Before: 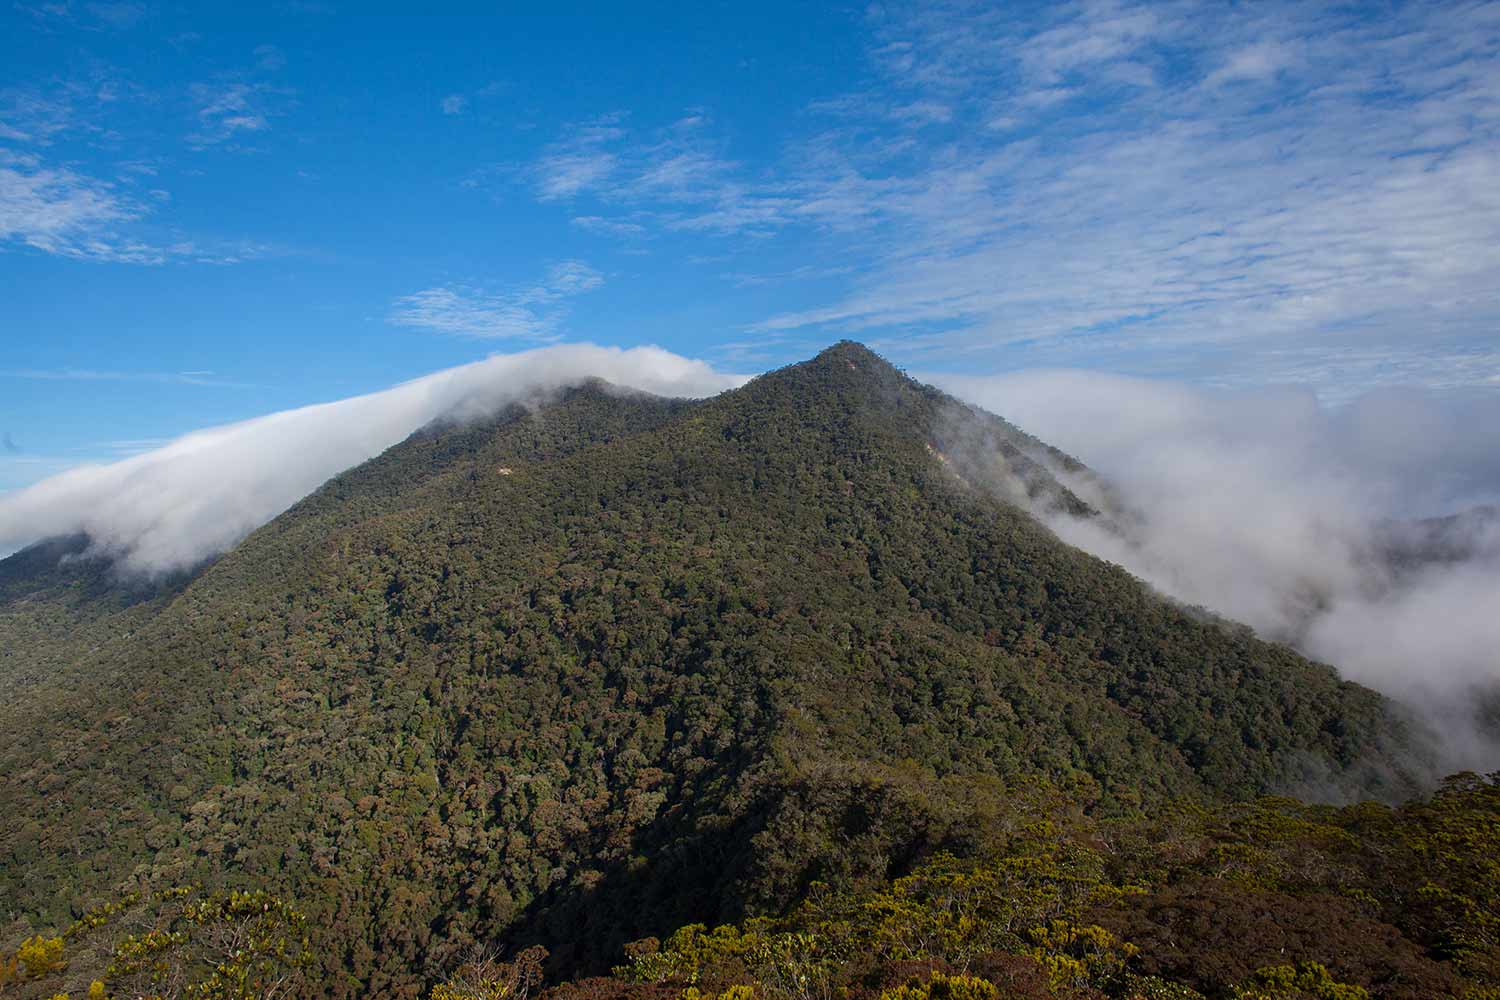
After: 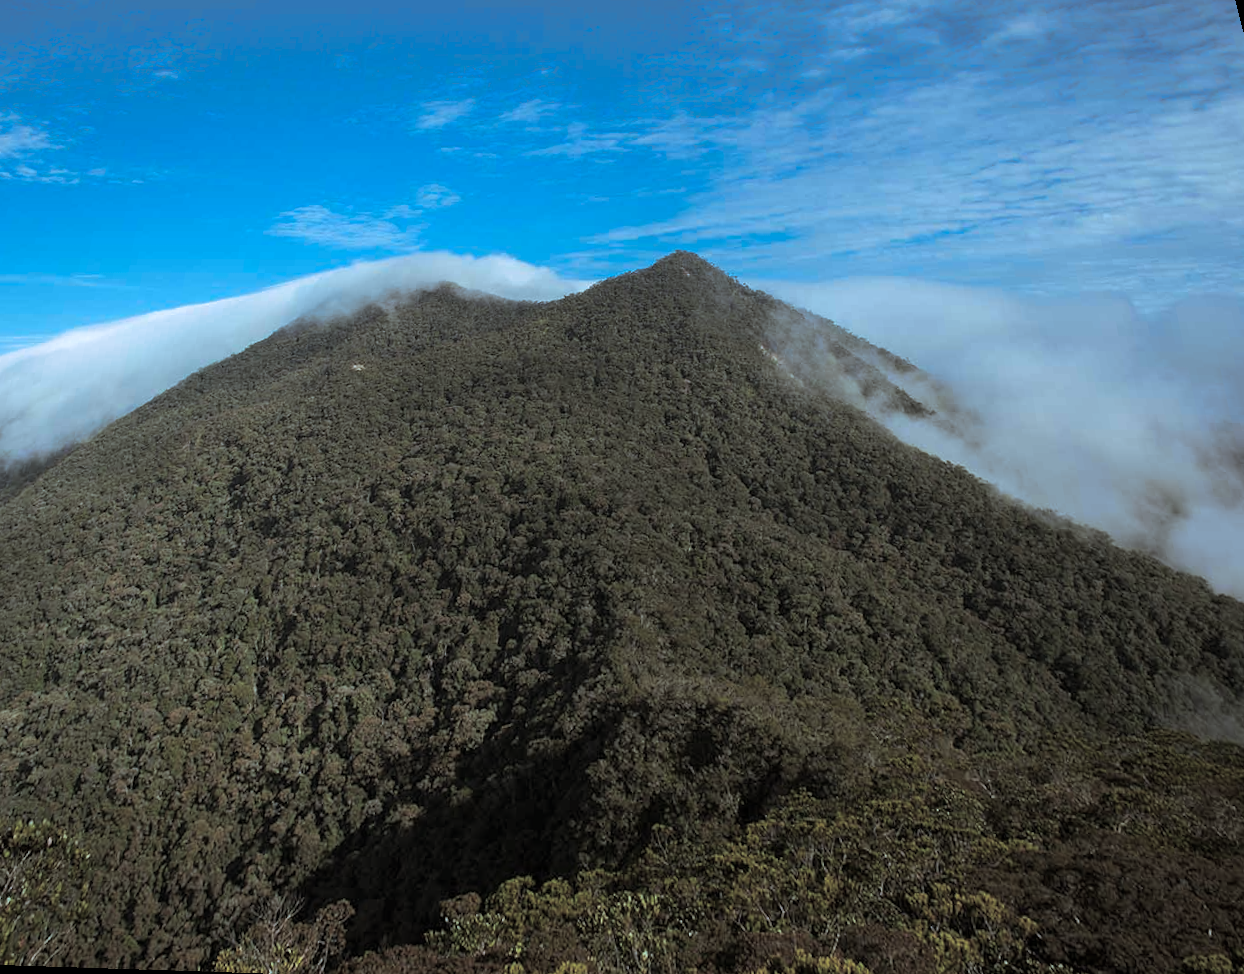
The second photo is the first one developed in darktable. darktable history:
rotate and perspective: rotation 0.72°, lens shift (vertical) -0.352, lens shift (horizontal) -0.051, crop left 0.152, crop right 0.859, crop top 0.019, crop bottom 0.964
color correction: highlights a* -11.71, highlights b* -15.58
split-toning: shadows › hue 46.8°, shadows › saturation 0.17, highlights › hue 316.8°, highlights › saturation 0.27, balance -51.82
